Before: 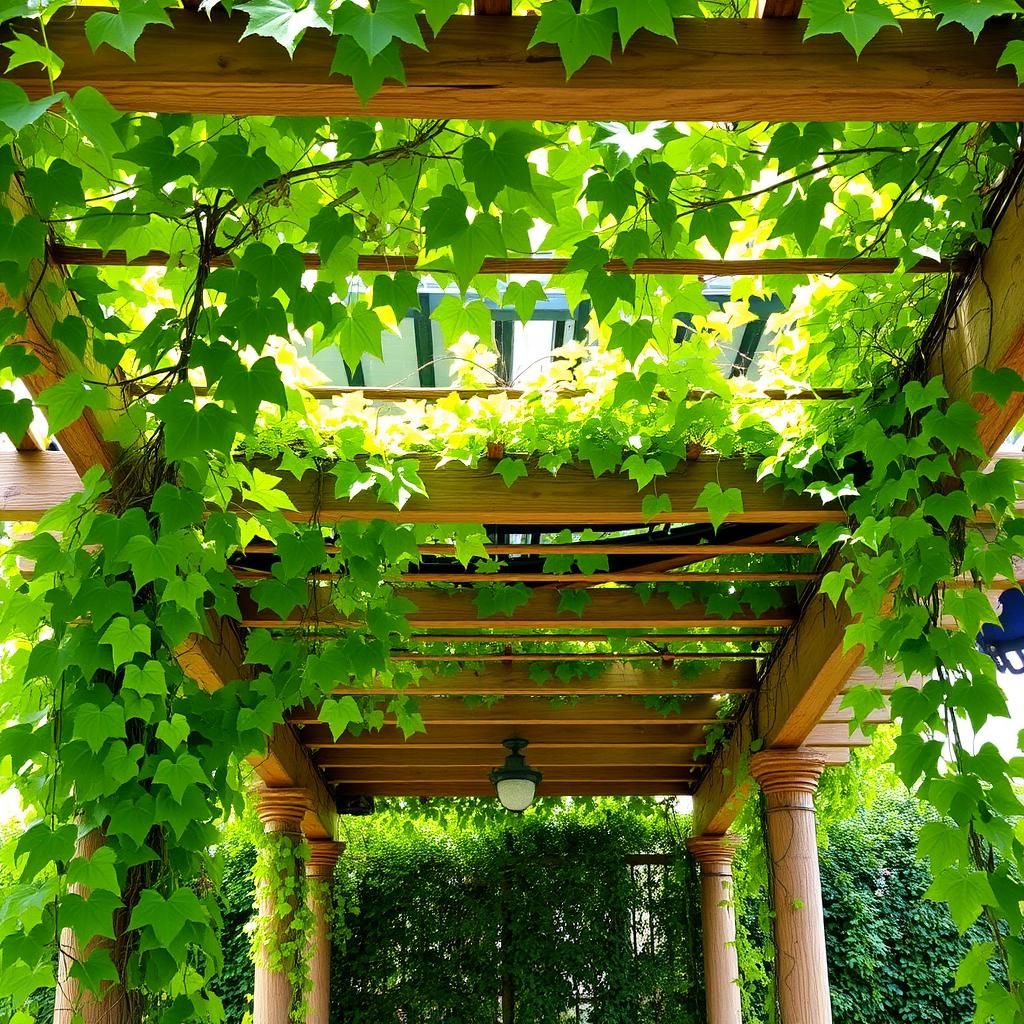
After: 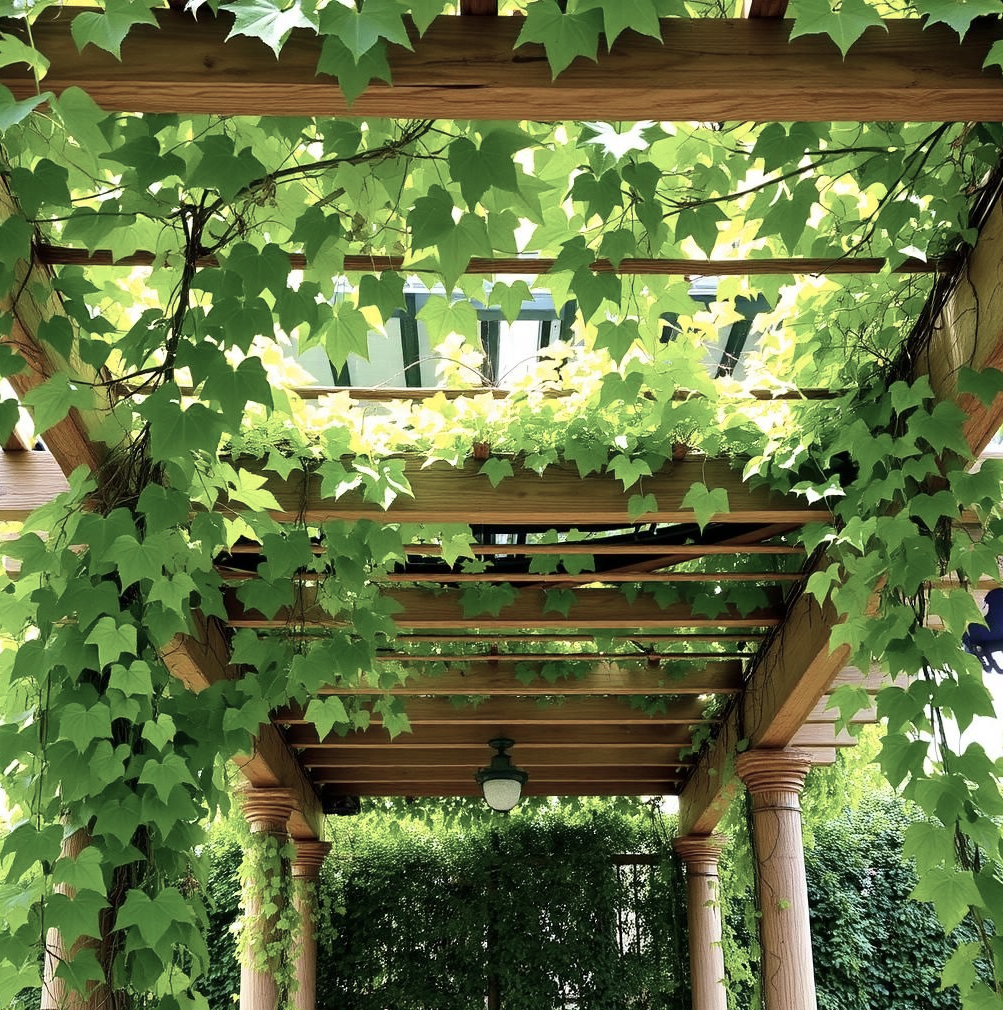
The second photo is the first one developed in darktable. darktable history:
contrast brightness saturation: contrast 0.102, saturation -0.371
crop and rotate: left 1.437%, right 0.553%, bottom 1.342%
